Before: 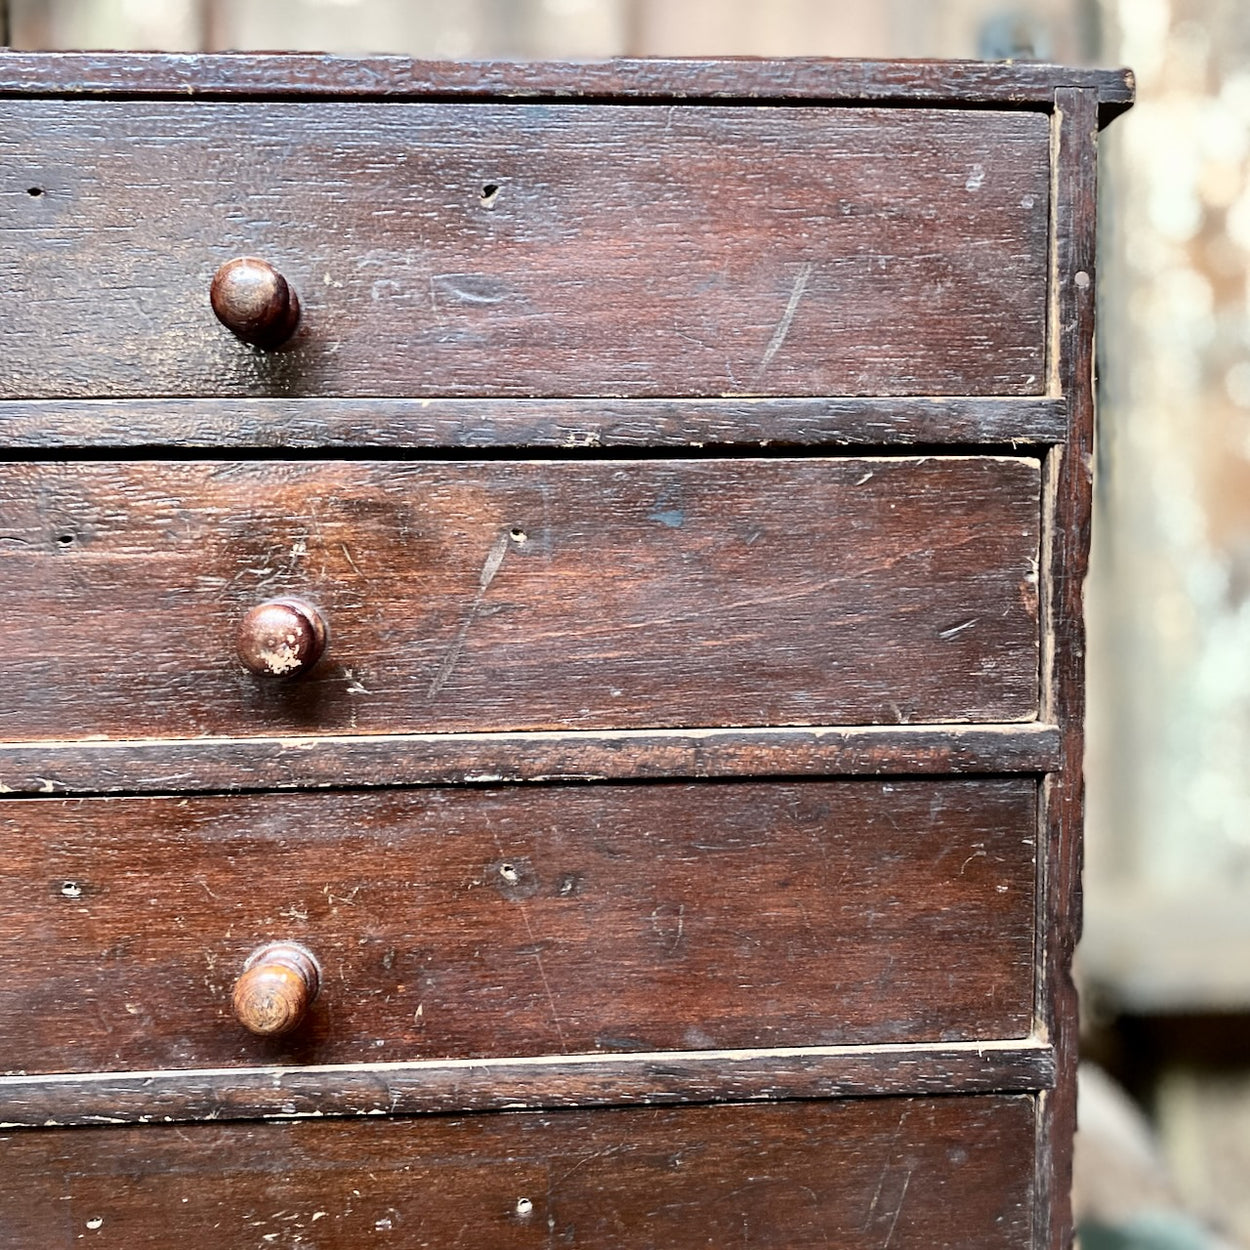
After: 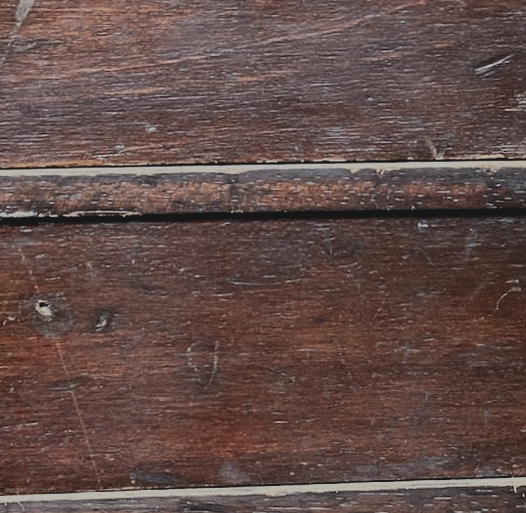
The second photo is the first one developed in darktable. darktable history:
crop: left 37.221%, top 45.169%, right 20.63%, bottom 13.777%
exposure: black level correction -0.016, exposure -1.018 EV, compensate highlight preservation false
